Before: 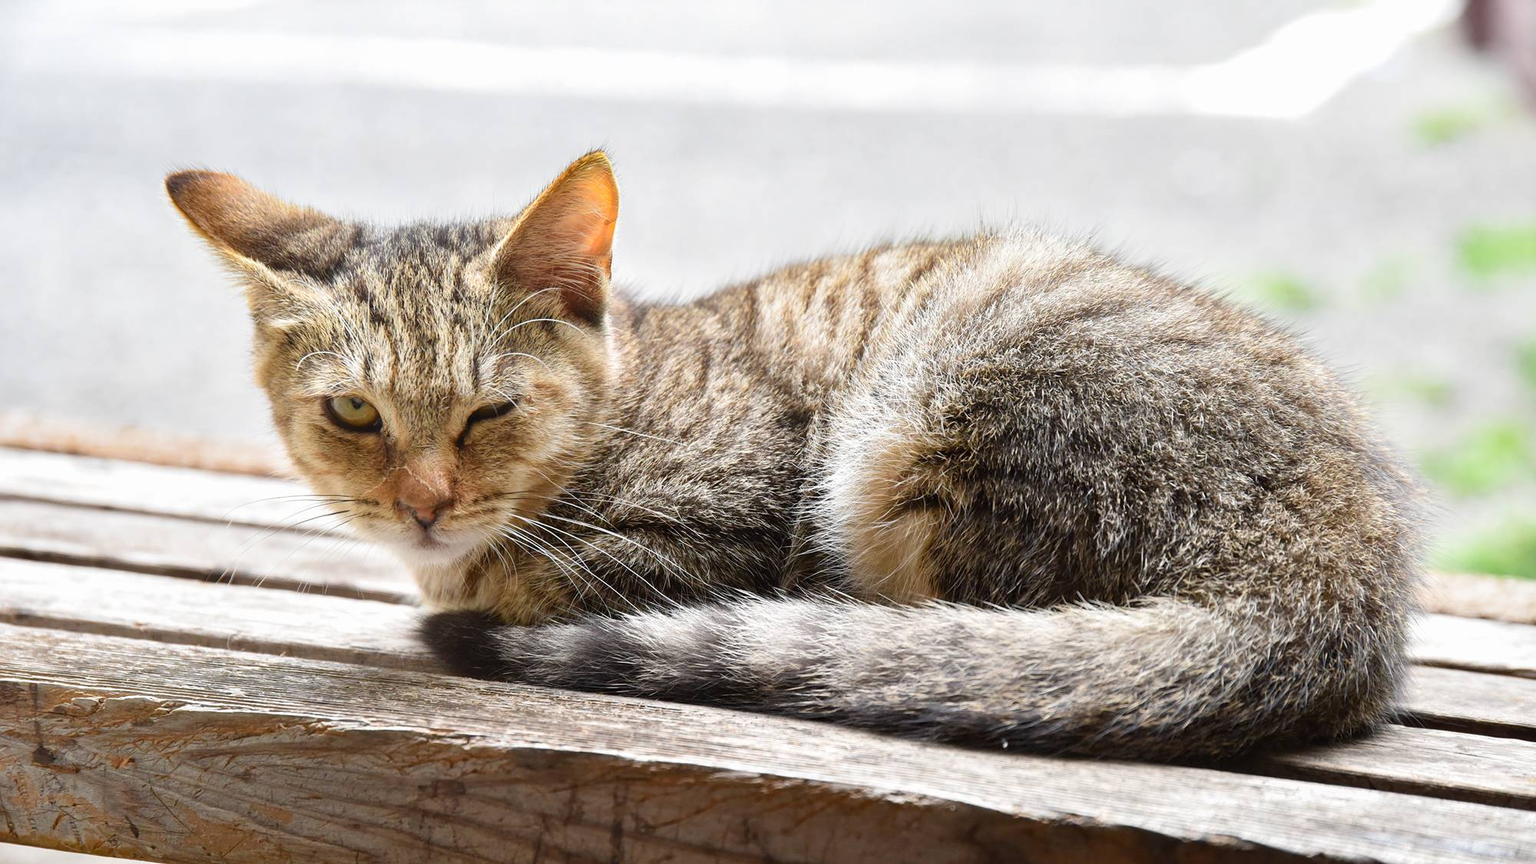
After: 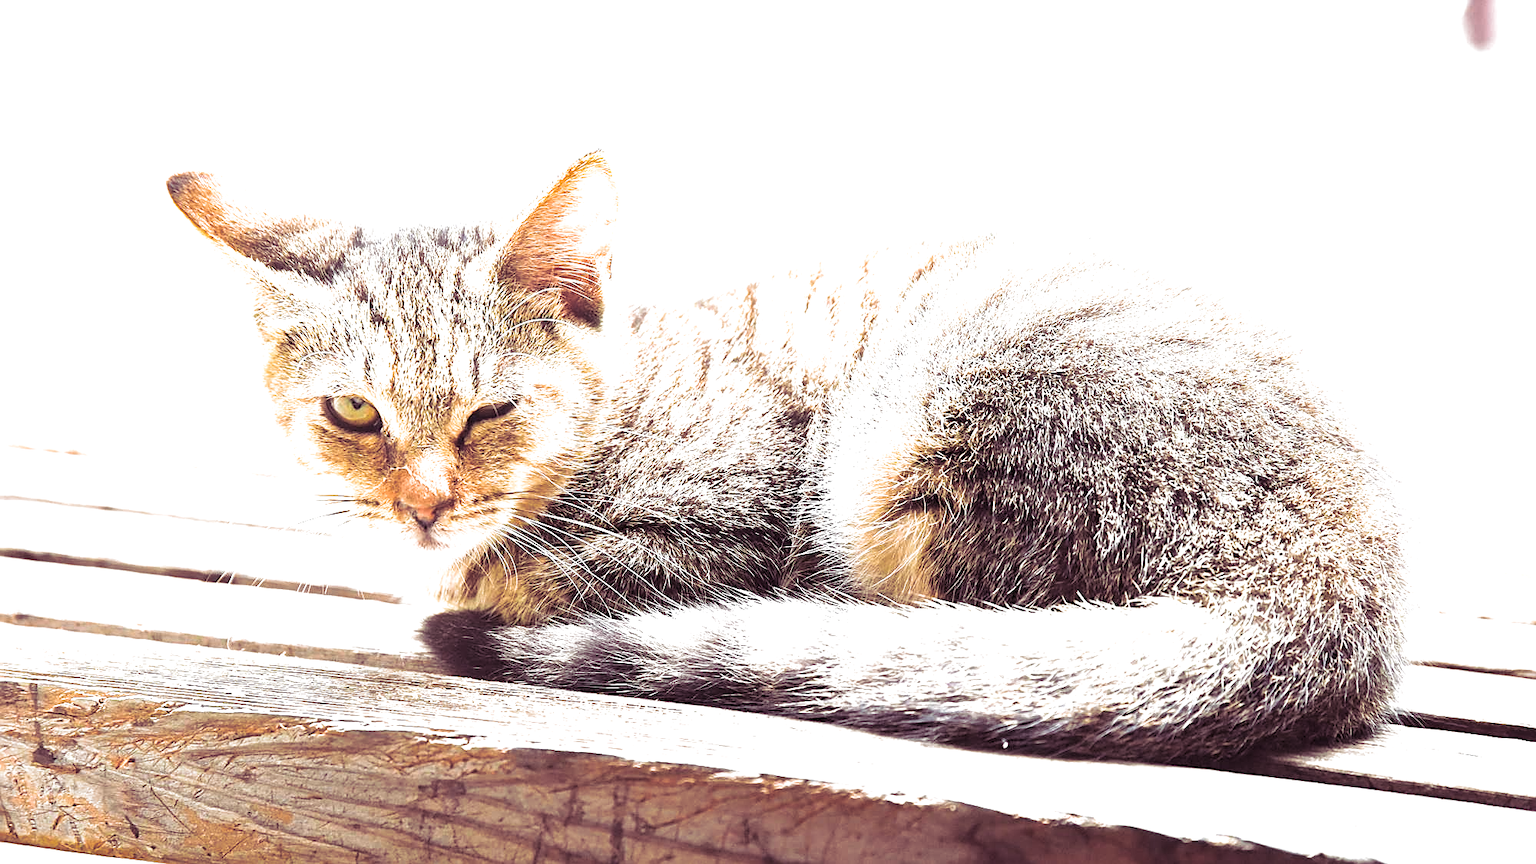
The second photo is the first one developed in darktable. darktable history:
levels: levels [0.031, 0.5, 0.969]
sharpen: on, module defaults
split-toning: shadows › hue 316.8°, shadows › saturation 0.47, highlights › hue 201.6°, highlights › saturation 0, balance -41.97, compress 28.01%
exposure: black level correction 0, exposure 1.675 EV, compensate exposure bias true, compensate highlight preservation false
